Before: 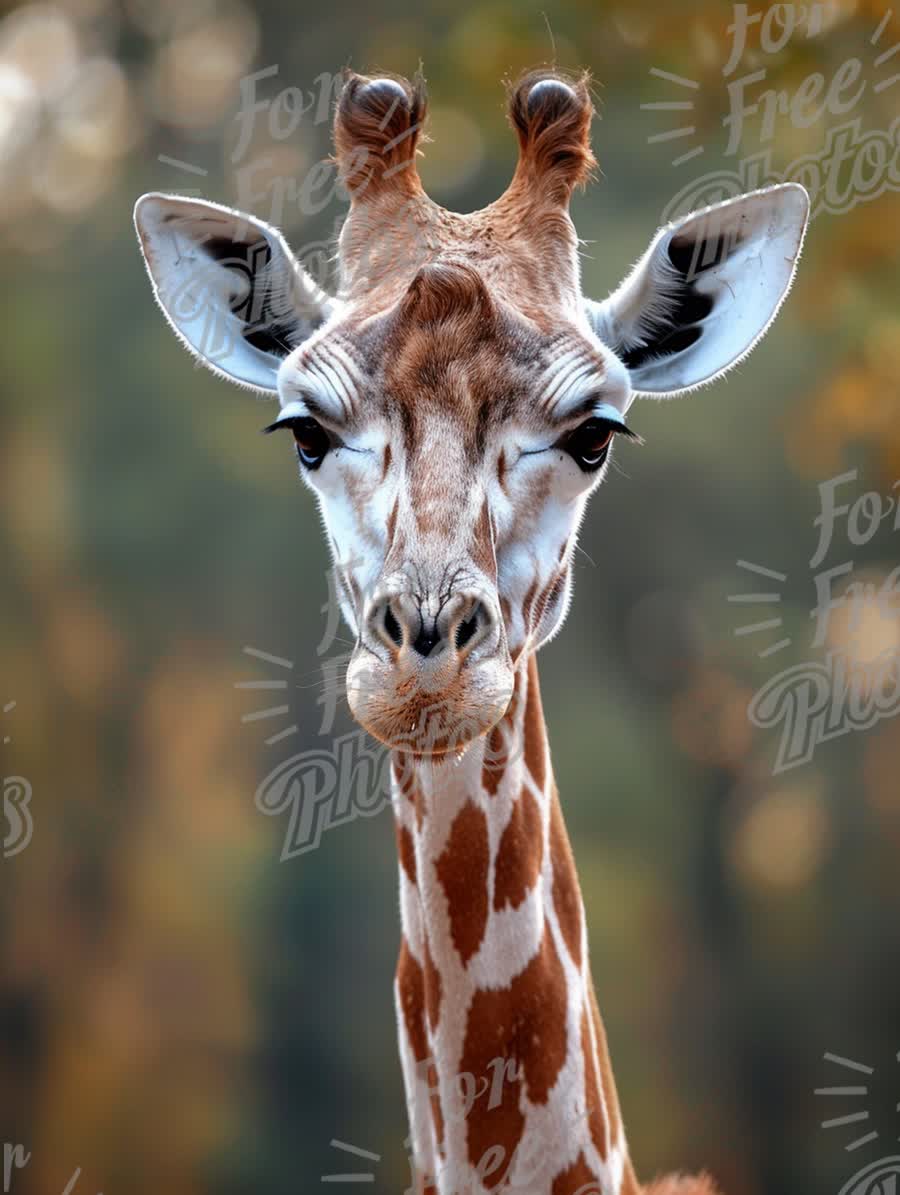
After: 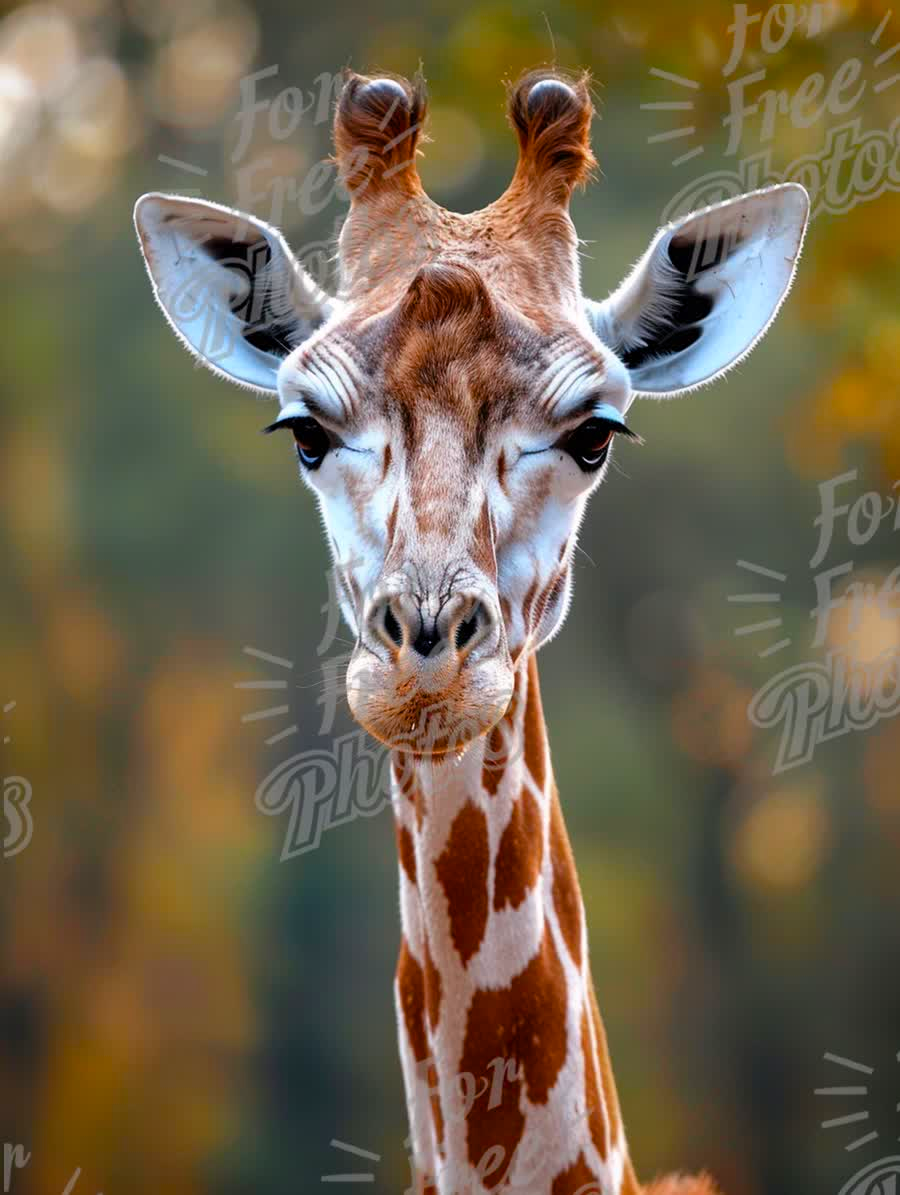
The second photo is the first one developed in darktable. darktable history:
color balance rgb: highlights gain › chroma 0.273%, highlights gain › hue 332.5°, linear chroma grading › global chroma 9.047%, perceptual saturation grading › global saturation 30.241%
